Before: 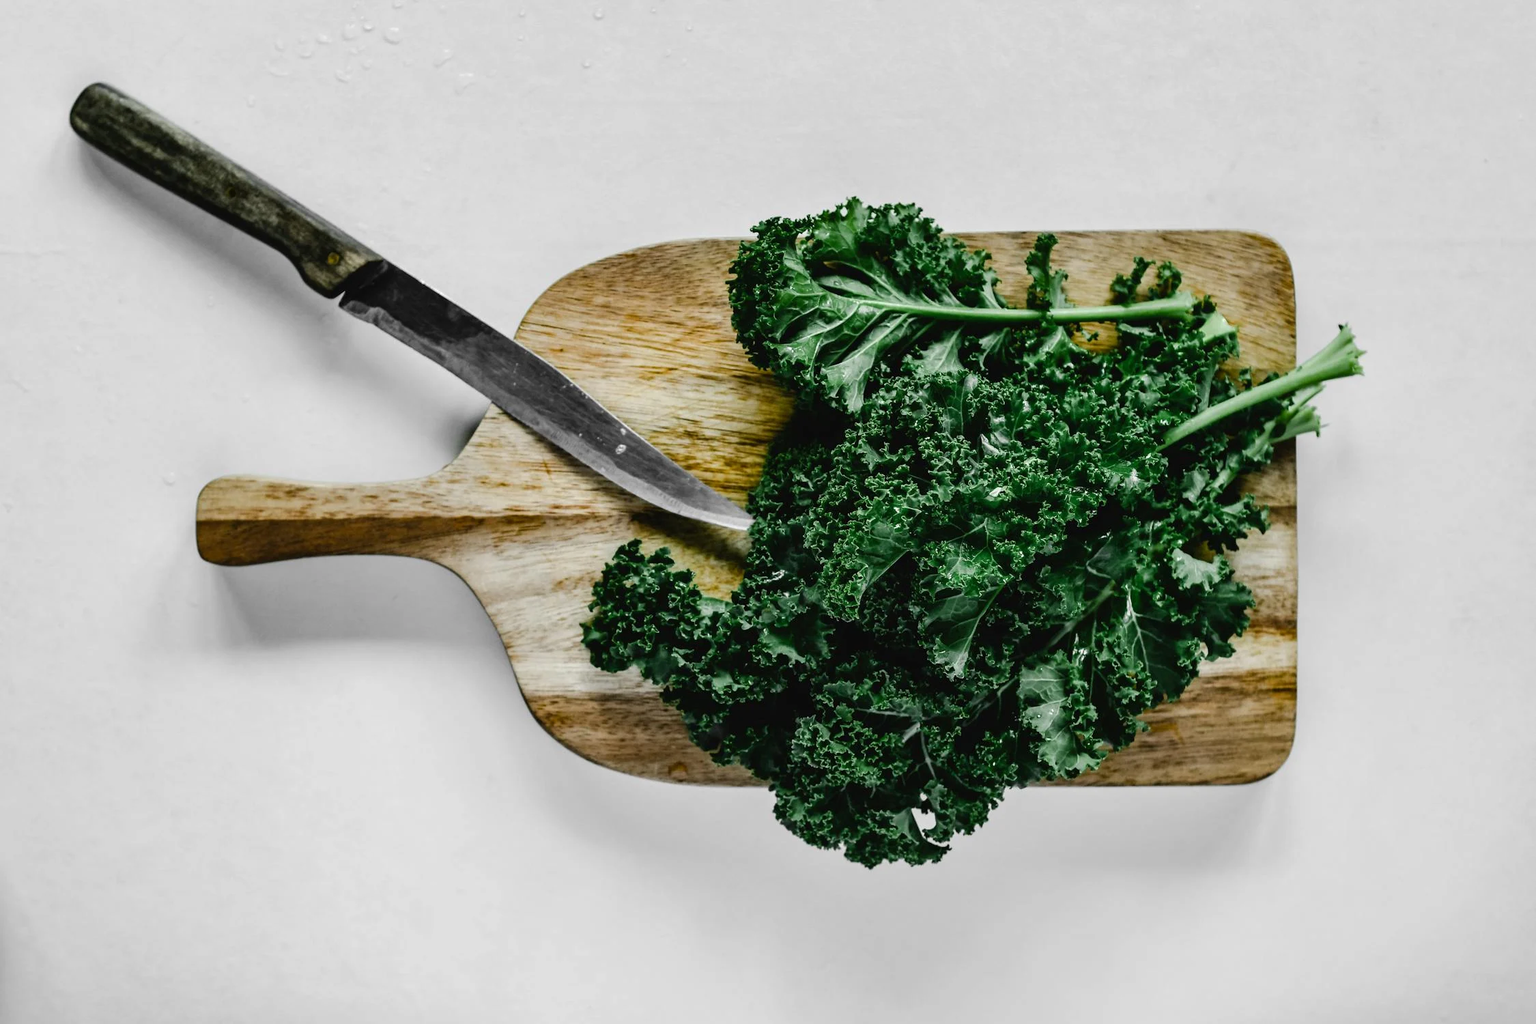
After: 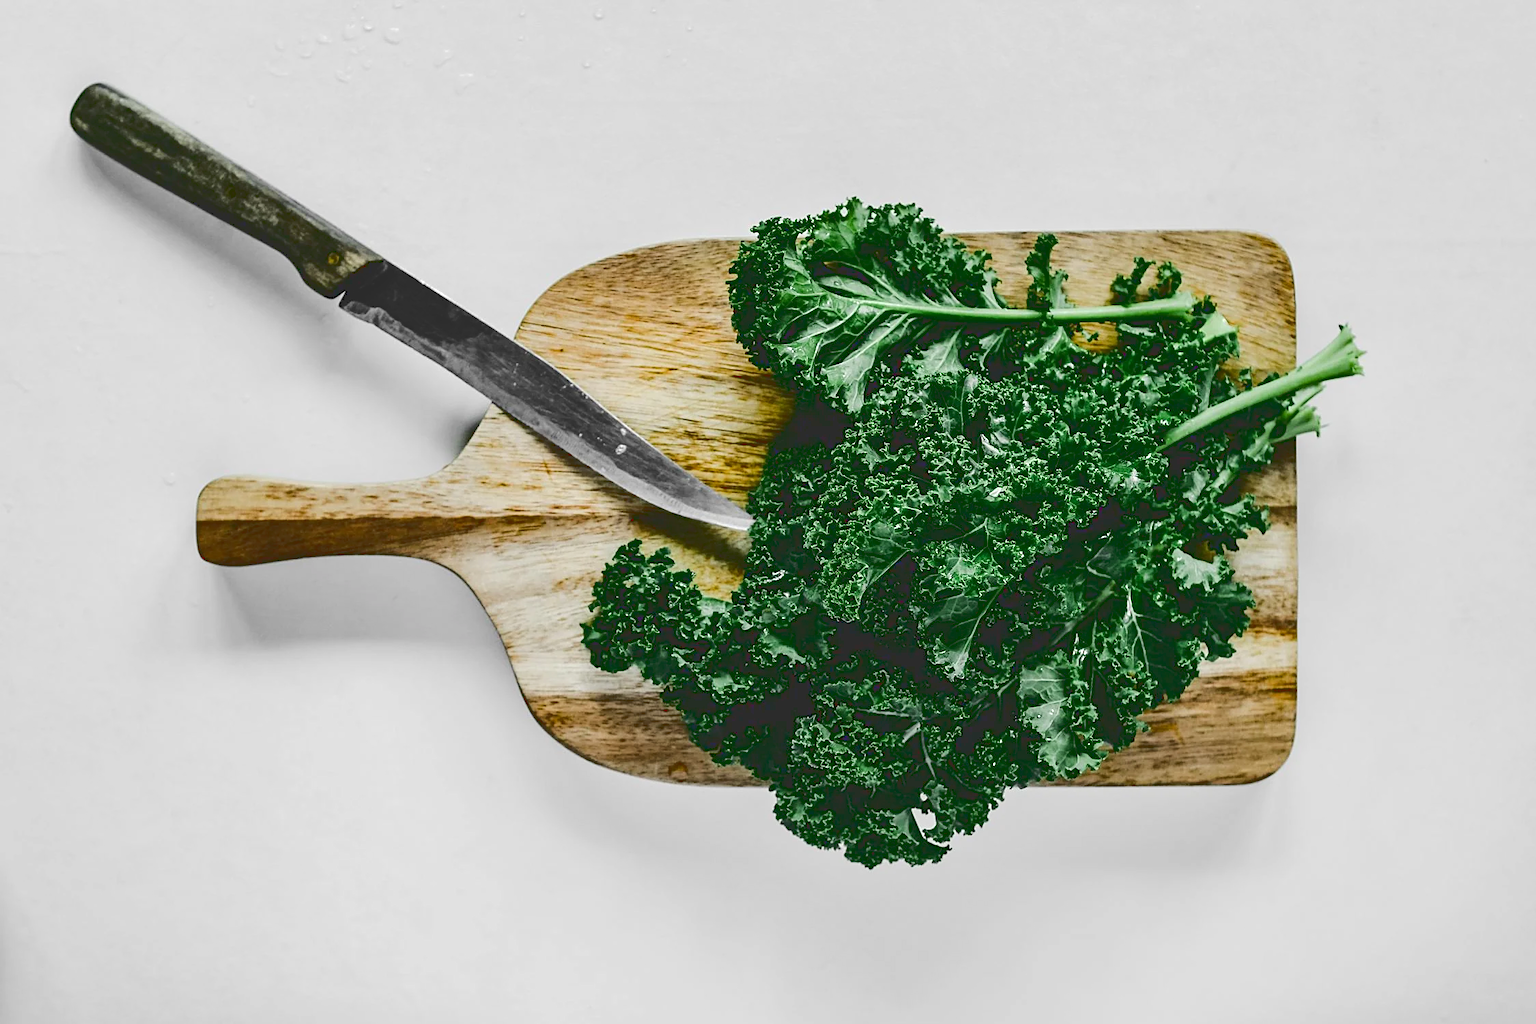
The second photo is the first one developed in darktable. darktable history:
sharpen: on, module defaults
tone curve: curves: ch0 [(0, 0) (0.003, 0.177) (0.011, 0.177) (0.025, 0.176) (0.044, 0.178) (0.069, 0.186) (0.1, 0.194) (0.136, 0.203) (0.177, 0.223) (0.224, 0.255) (0.277, 0.305) (0.335, 0.383) (0.399, 0.467) (0.468, 0.546) (0.543, 0.616) (0.623, 0.694) (0.709, 0.764) (0.801, 0.834) (0.898, 0.901) (1, 1)], color space Lab, linked channels, preserve colors none
